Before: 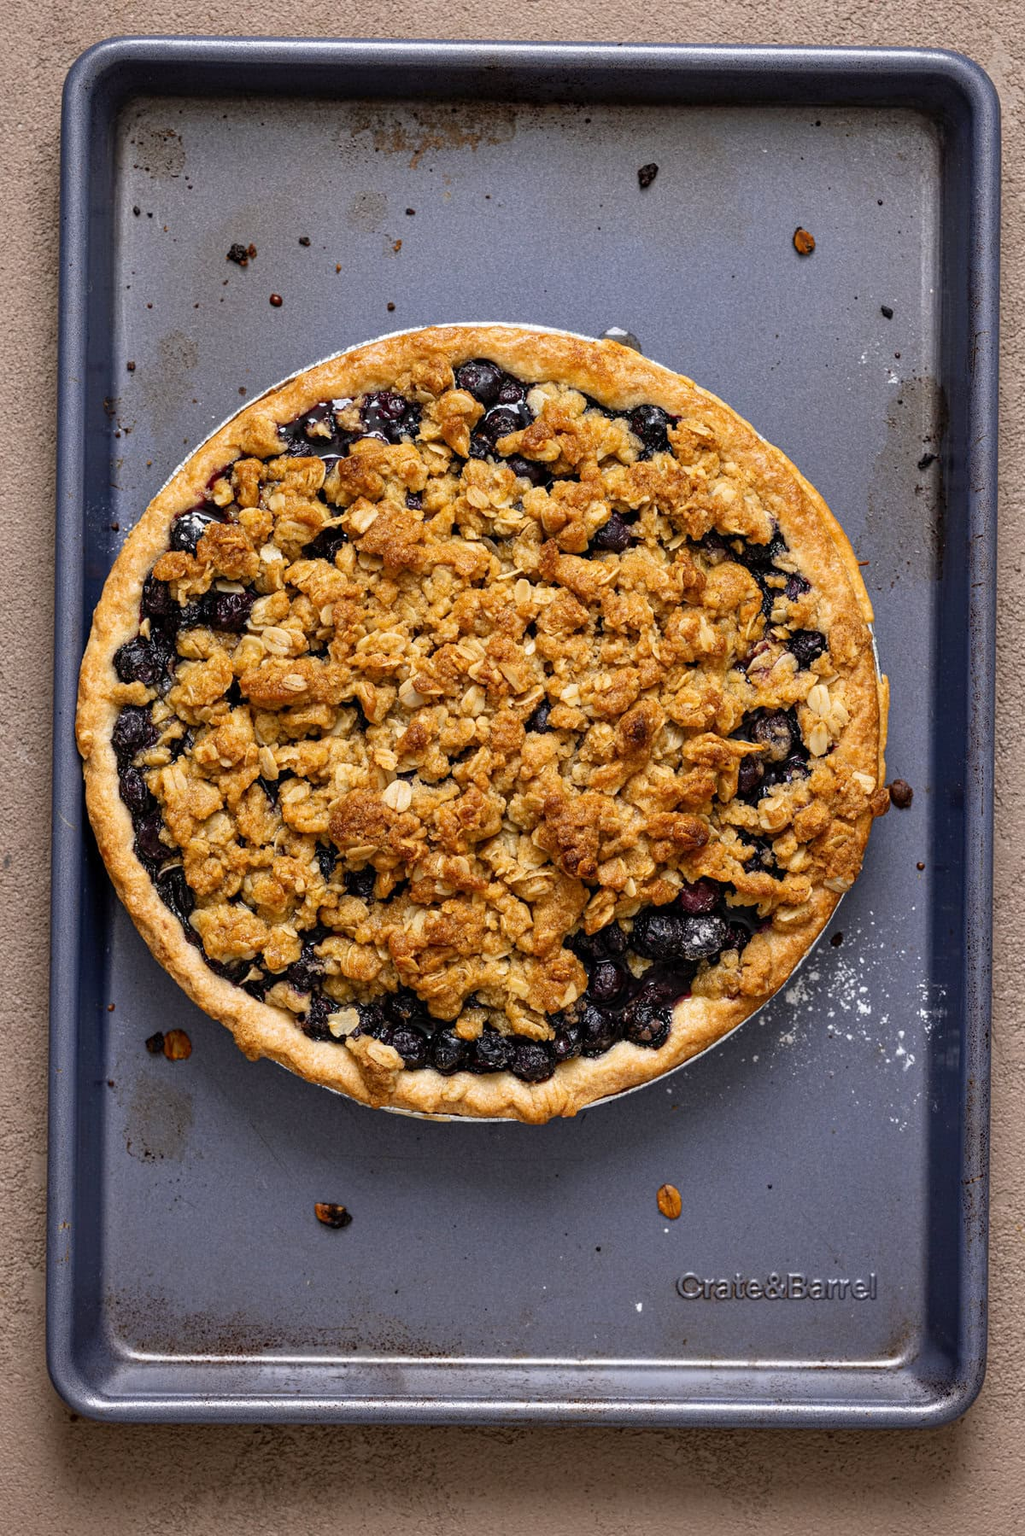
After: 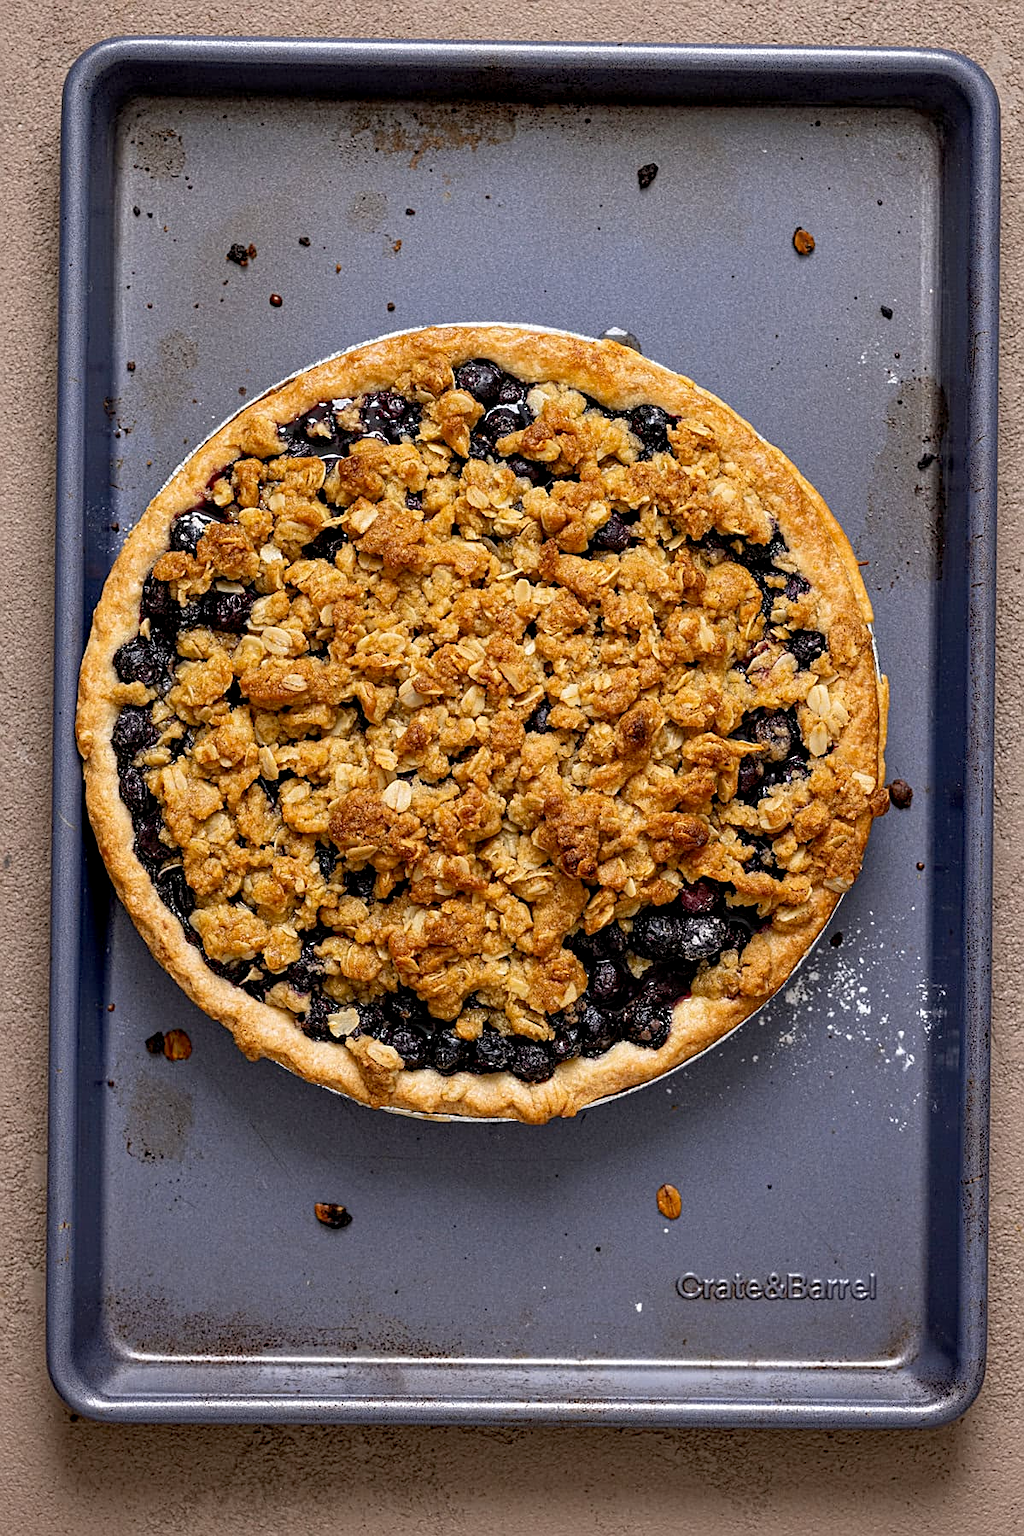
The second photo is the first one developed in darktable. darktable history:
sharpen: on, module defaults
shadows and highlights: shadows 25.82, highlights -23.86
exposure: black level correction 0.004, exposure 0.016 EV, compensate highlight preservation false
